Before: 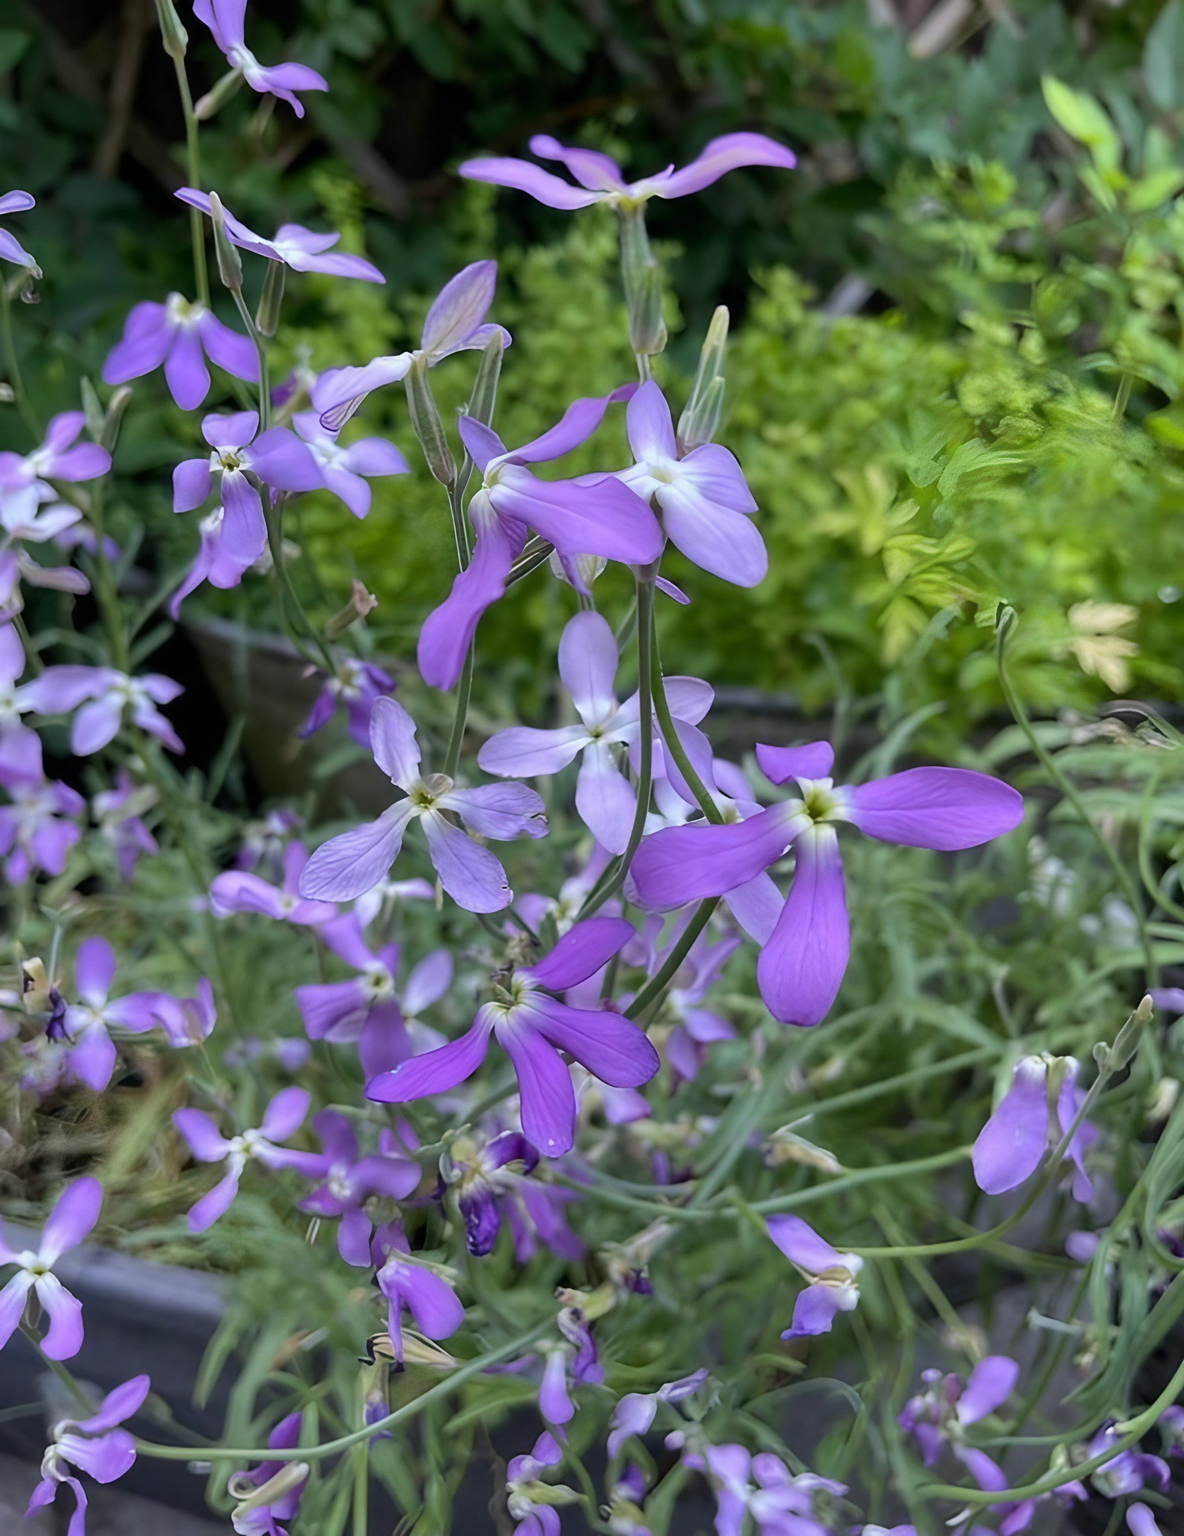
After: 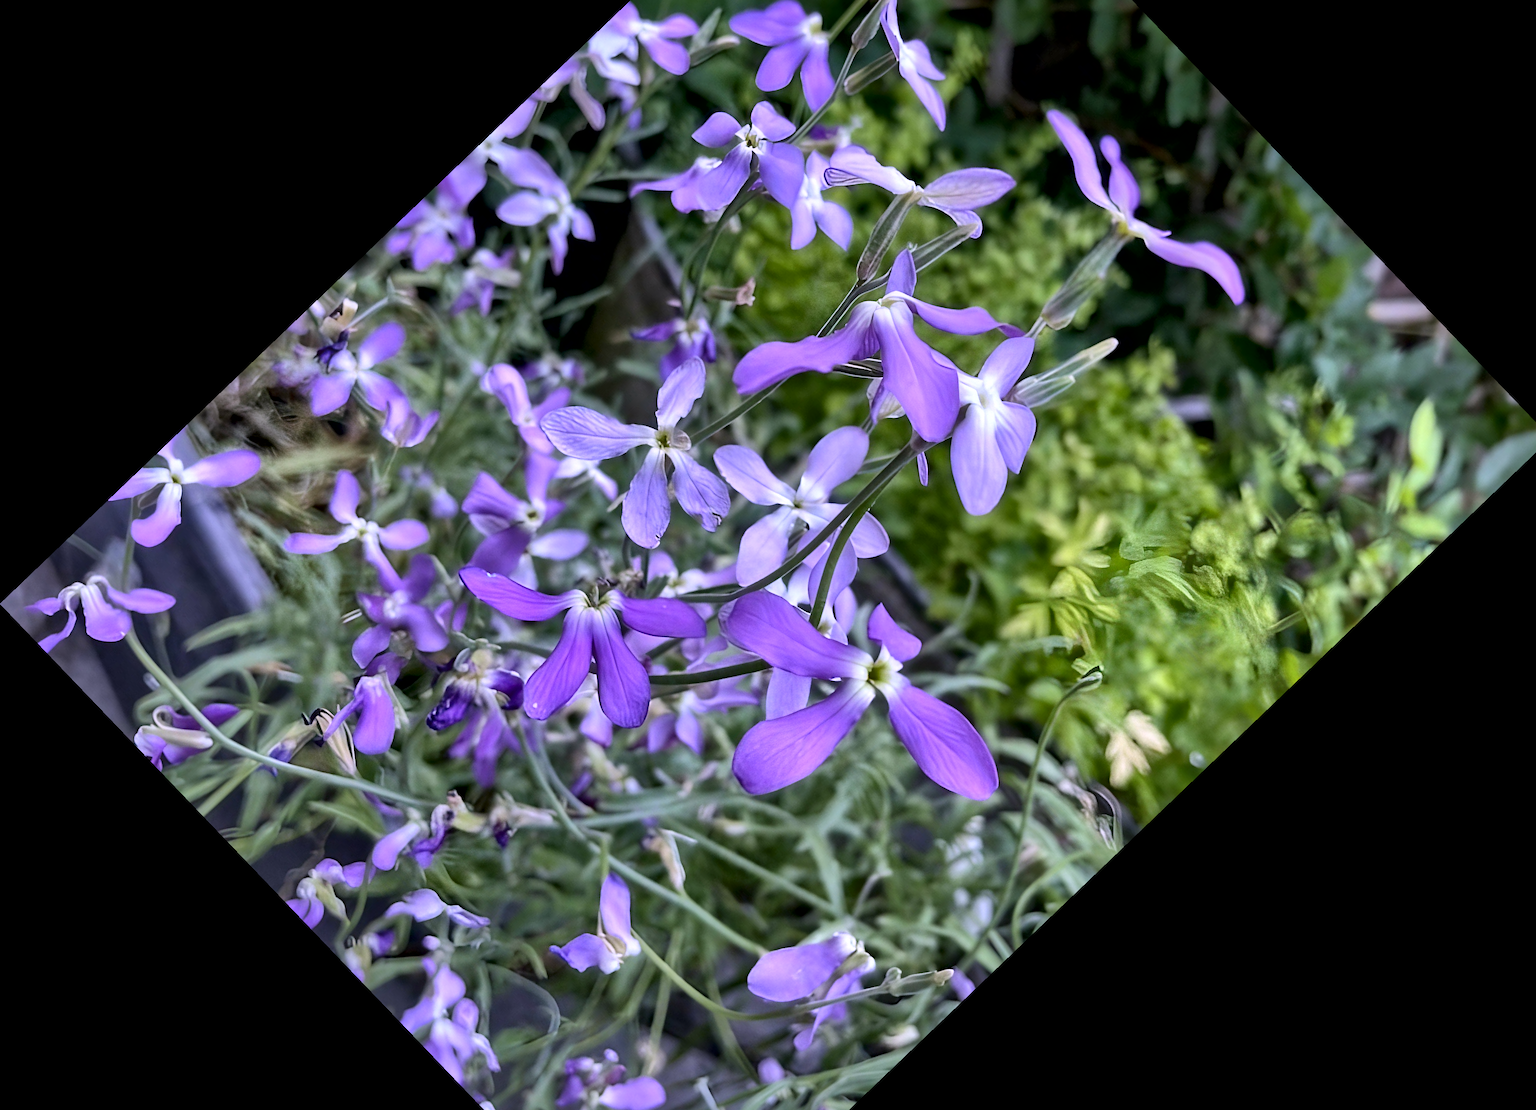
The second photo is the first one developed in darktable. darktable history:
crop and rotate: angle -46.26°, top 16.234%, right 0.912%, bottom 11.704%
white balance: red 1.042, blue 1.17
local contrast: mode bilateral grid, contrast 20, coarseness 50, detail 179%, midtone range 0.2
